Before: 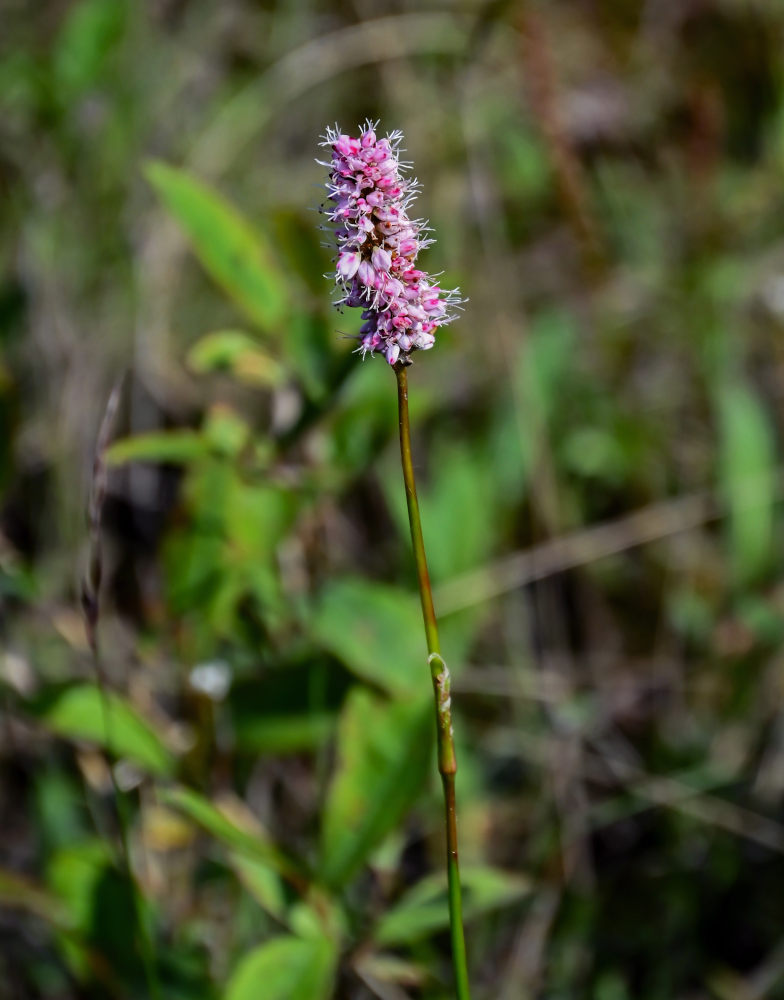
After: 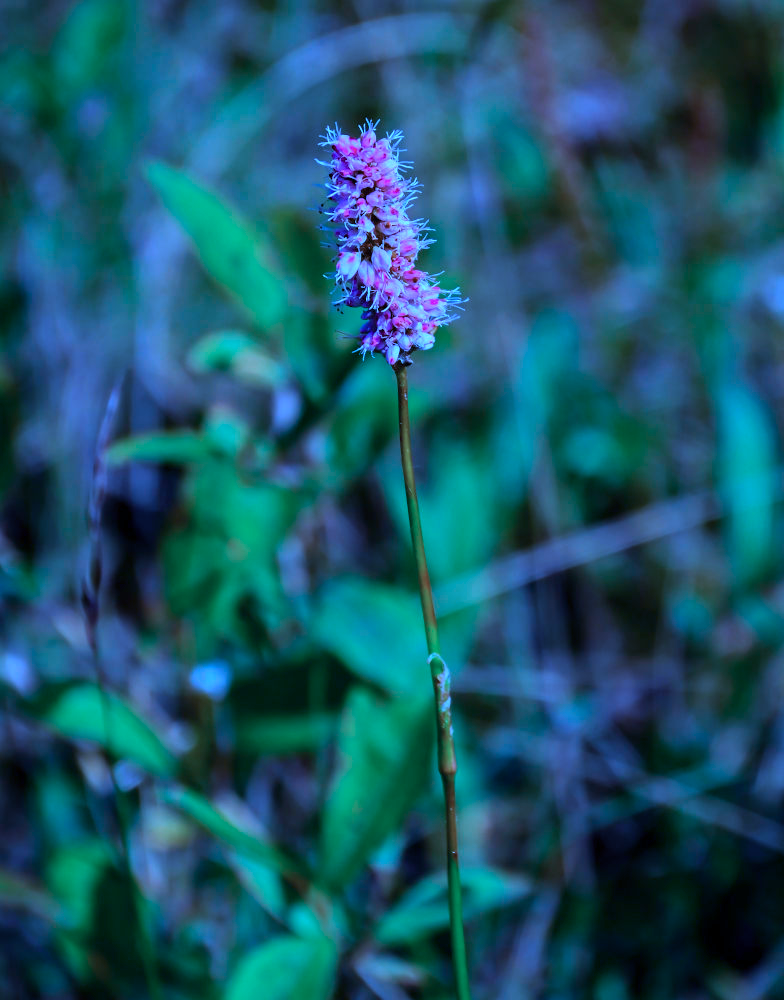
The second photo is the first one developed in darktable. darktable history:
color calibration: illuminant as shot in camera, x 0.482, y 0.43, temperature 2432.65 K
